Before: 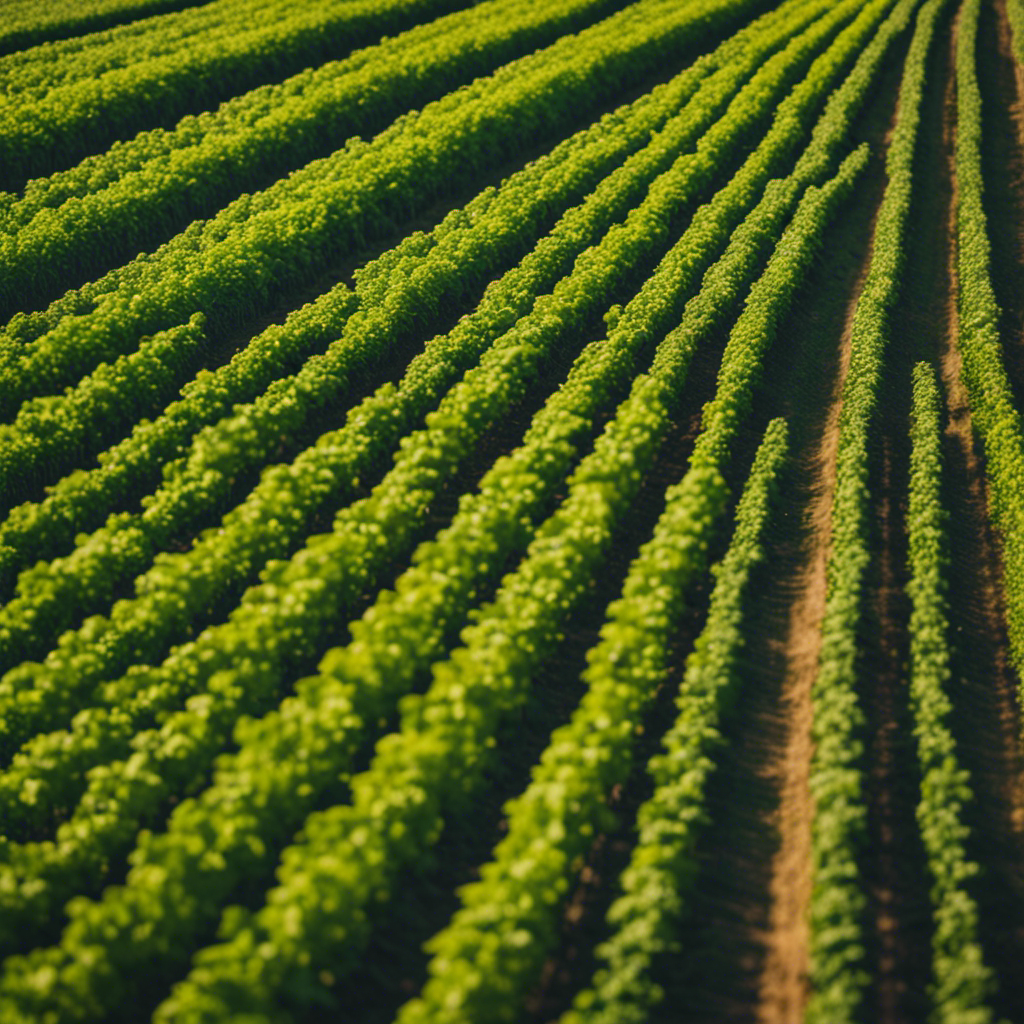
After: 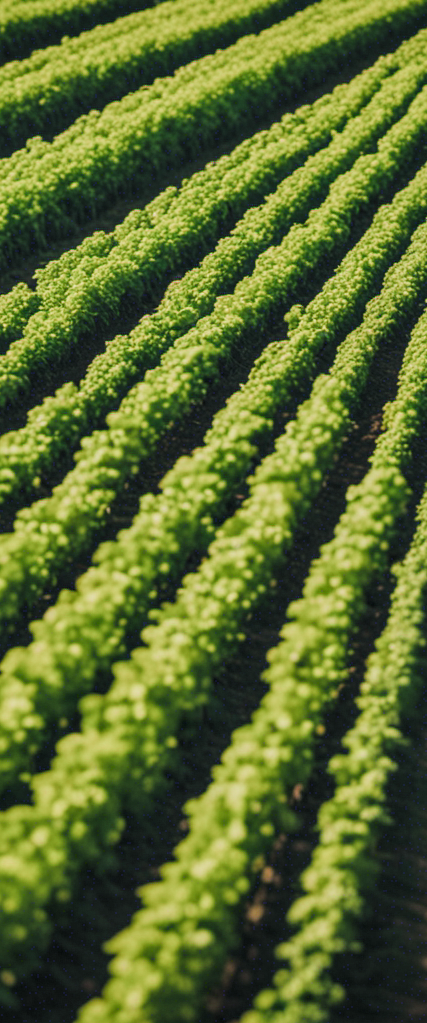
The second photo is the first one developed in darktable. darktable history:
local contrast: on, module defaults
exposure: black level correction 0, exposure 0.697 EV, compensate highlight preservation false
tone equalizer: -8 EV -0.576 EV, edges refinement/feathering 500, mask exposure compensation -1.57 EV, preserve details no
crop: left 31.239%, right 26.975%
filmic rgb: black relative exposure -7.65 EV, white relative exposure 4.56 EV, threshold 3.06 EV, hardness 3.61, add noise in highlights 0.001, color science v3 (2019), use custom middle-gray values true, contrast in highlights soft, enable highlight reconstruction true
